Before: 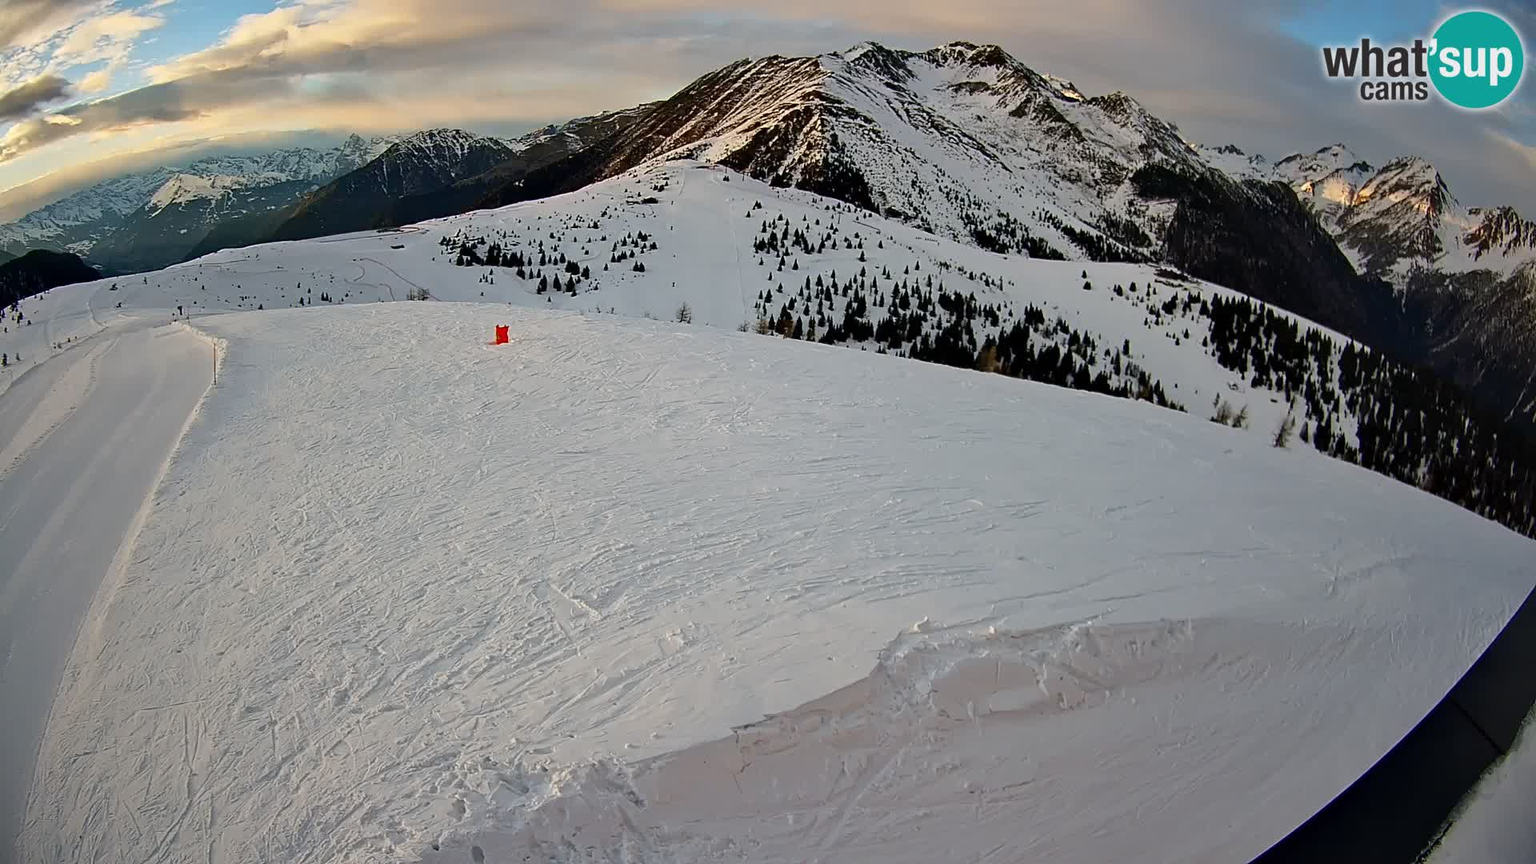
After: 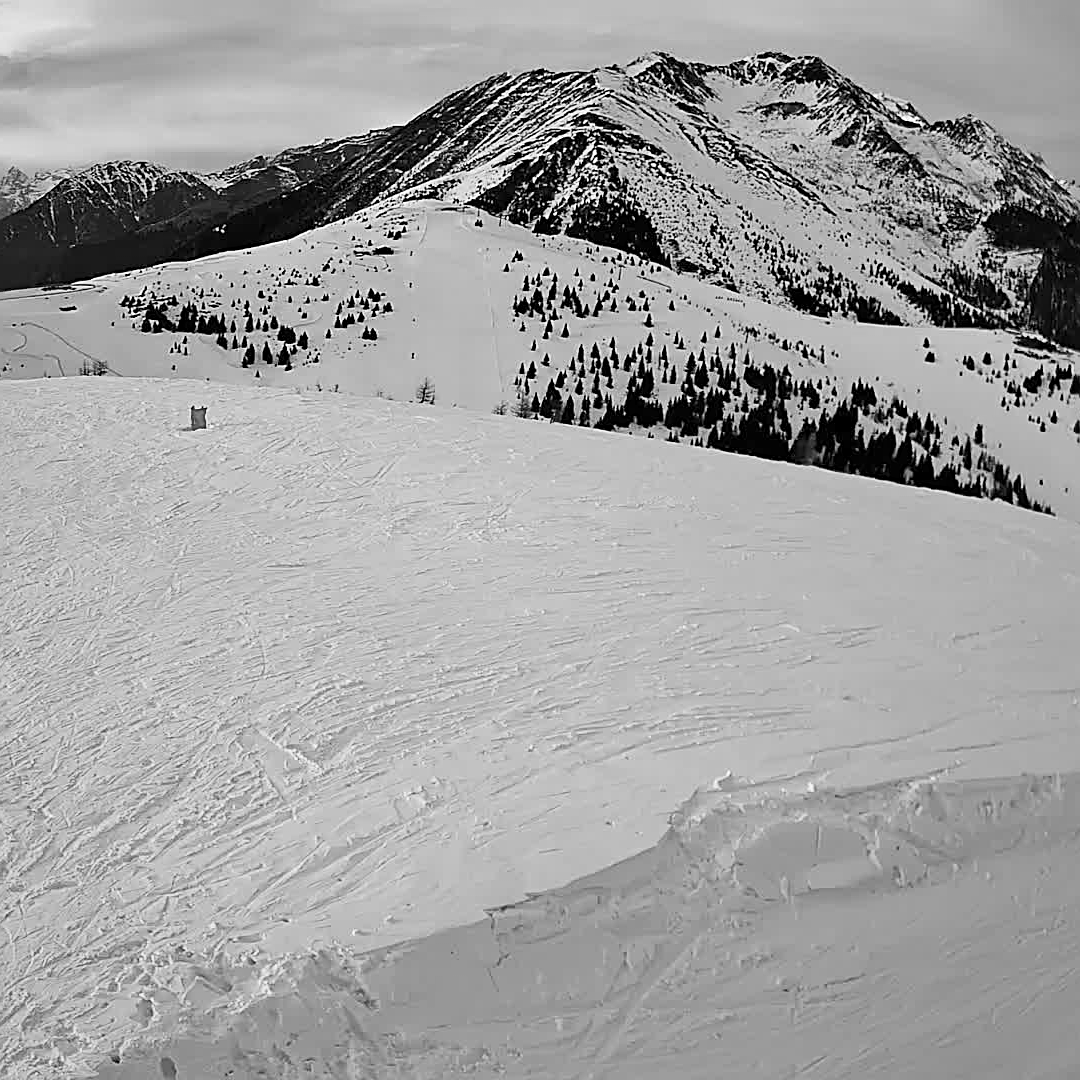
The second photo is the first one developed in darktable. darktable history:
crop and rotate: left 22.346%, right 21.397%
contrast brightness saturation: contrast 0.198, brightness 0.165, saturation 0.224
color calibration: output gray [0.28, 0.41, 0.31, 0], illuminant same as pipeline (D50), adaptation XYZ, x 0.346, y 0.358, temperature 5014.15 K
sharpen: on, module defaults
